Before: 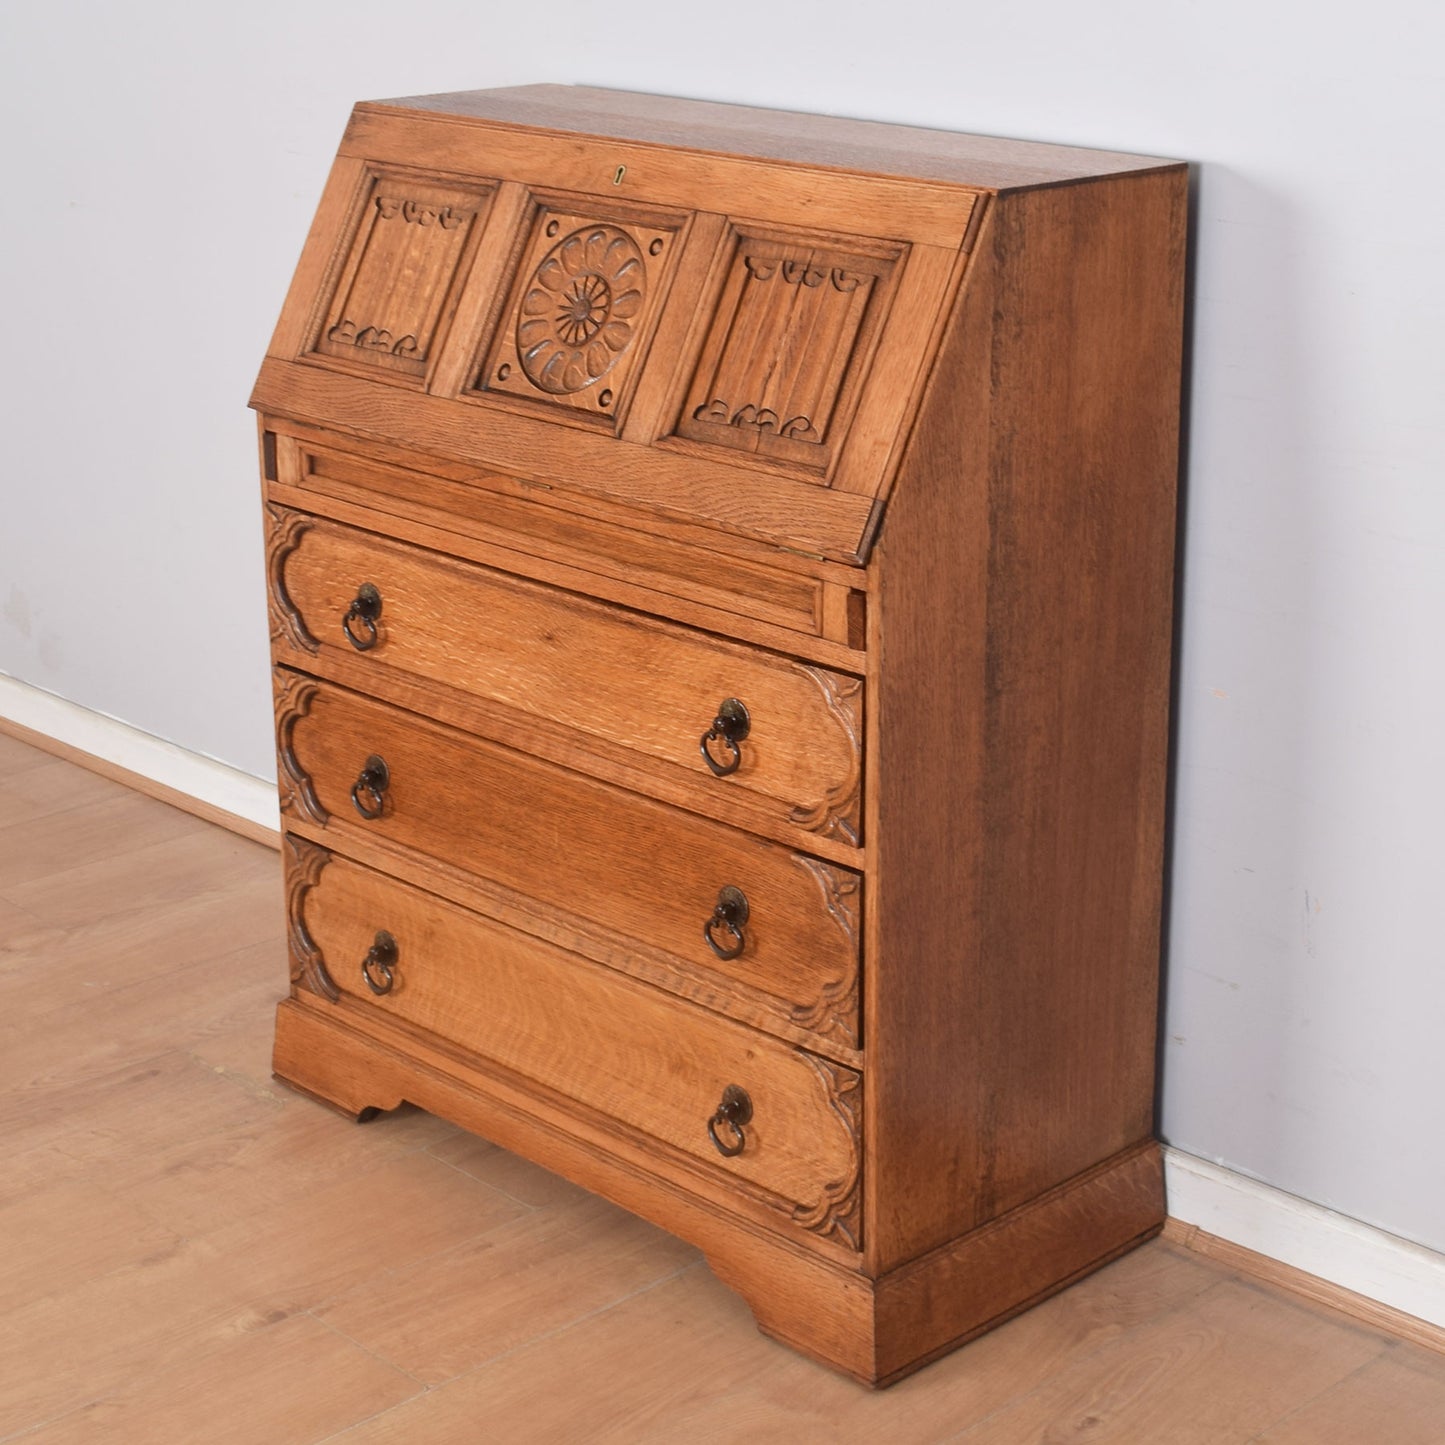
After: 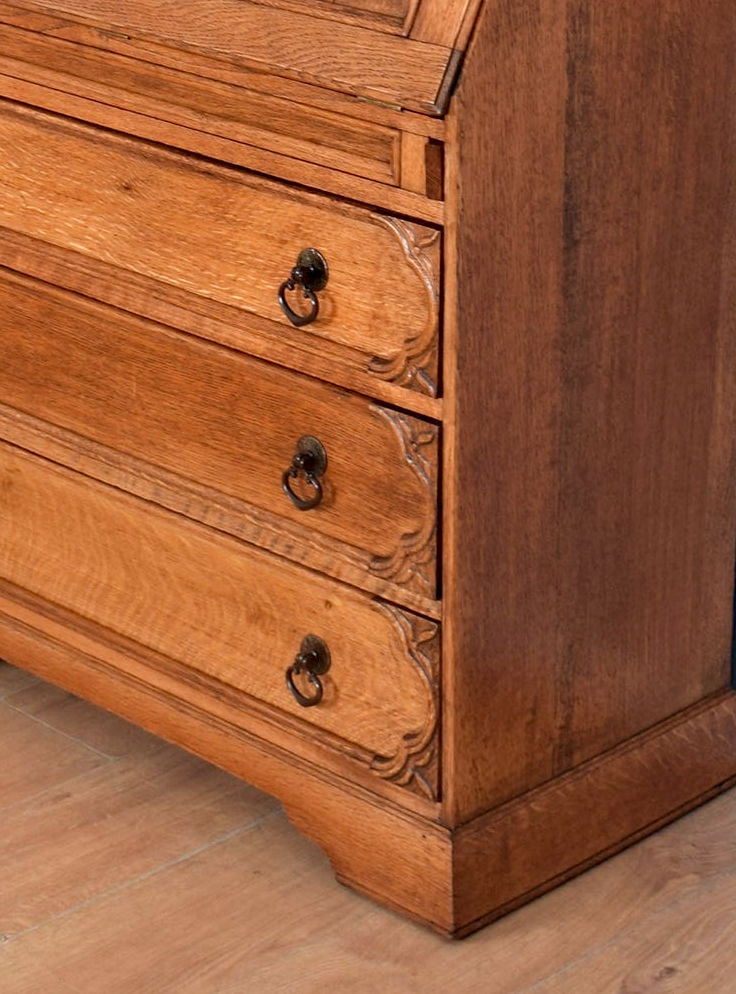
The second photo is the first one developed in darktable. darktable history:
haze removal: strength 0.29, distance 0.25, compatibility mode true, adaptive false
crop and rotate: left 29.237%, top 31.152%, right 19.807%
contrast equalizer: octaves 7, y [[0.6 ×6], [0.55 ×6], [0 ×6], [0 ×6], [0 ×6]], mix 0.35
